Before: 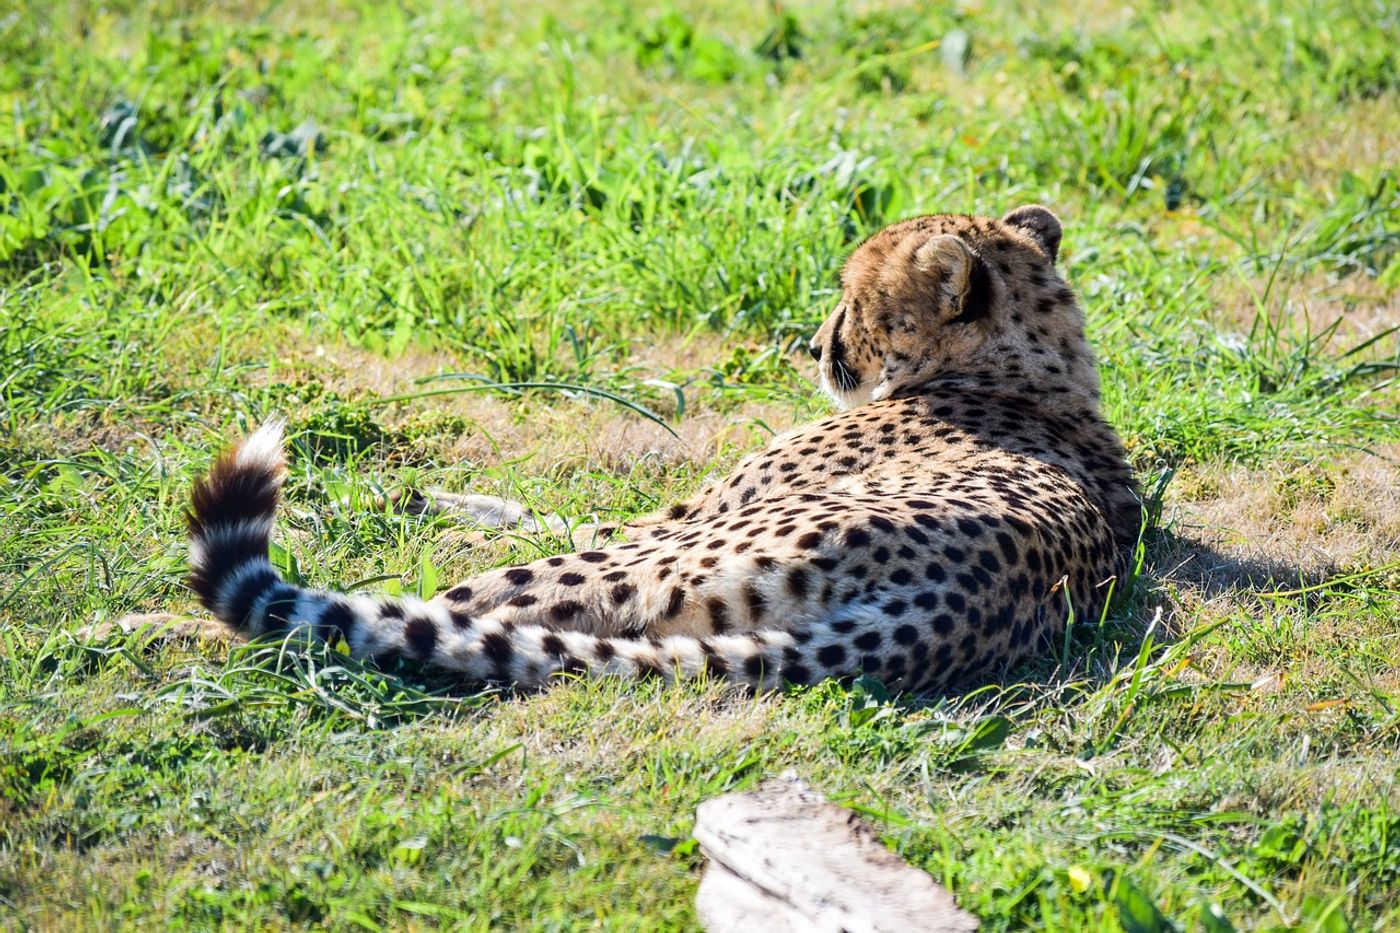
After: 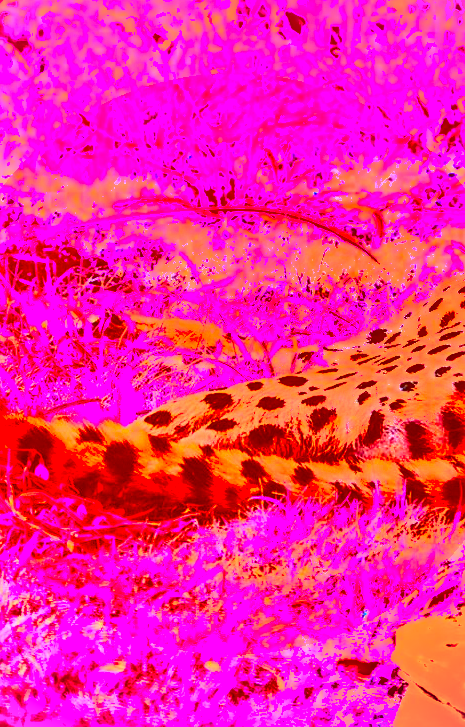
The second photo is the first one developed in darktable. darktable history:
exposure: black level correction 0, exposure 1.198 EV, compensate exposure bias true, compensate highlight preservation false
crop and rotate: left 21.538%, top 18.986%, right 45.234%, bottom 3.007%
sharpen: on, module defaults
local contrast: highlights 23%, detail 130%
shadows and highlights: soften with gaussian
color correction: highlights a* -39.29, highlights b* -39.31, shadows a* -39.35, shadows b* -39.4, saturation -2.96
vignetting: fall-off radius 83.1%, unbound false
